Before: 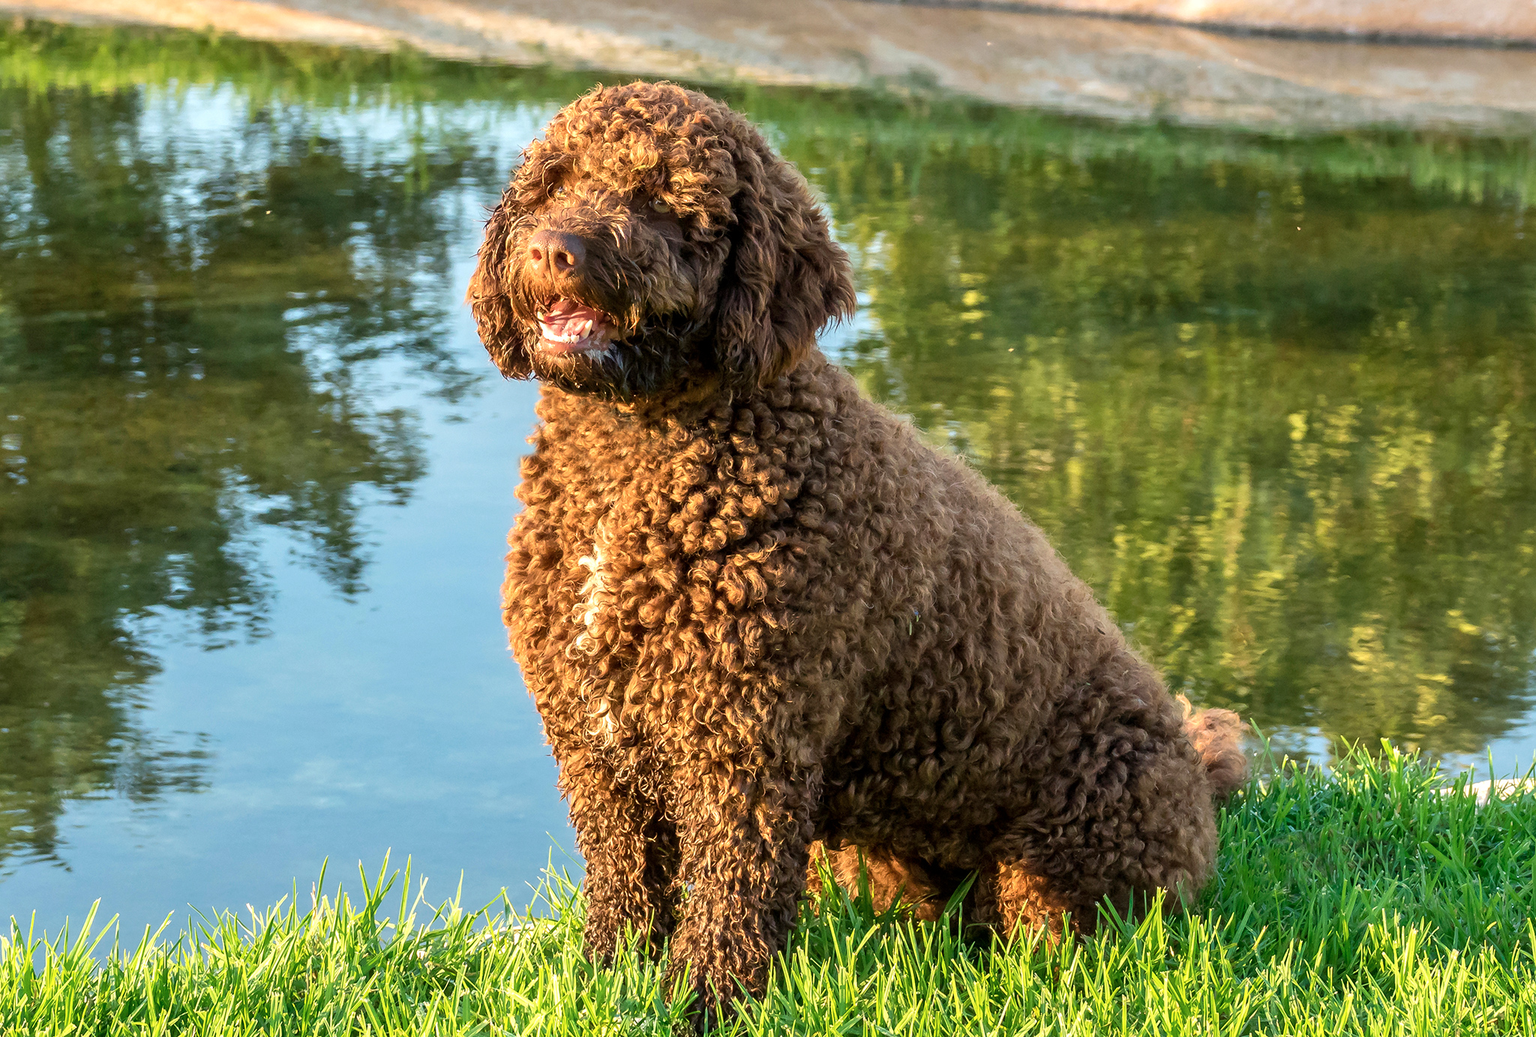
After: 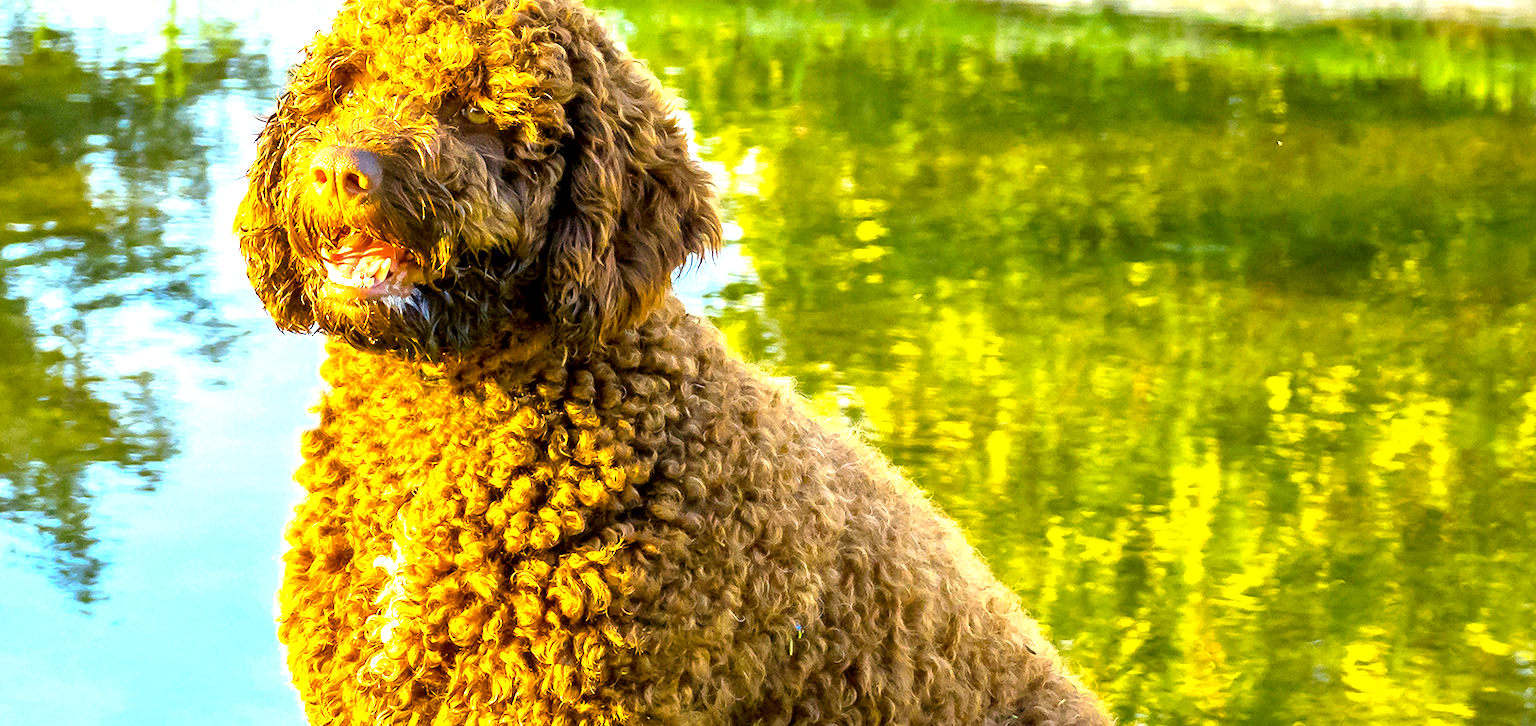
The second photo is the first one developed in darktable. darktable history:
crop: left 18.38%, top 11.092%, right 2.134%, bottom 33.217%
color contrast: green-magenta contrast 1.12, blue-yellow contrast 1.95, unbound 0
exposure: black level correction 0.001, exposure 1.398 EV, compensate exposure bias true, compensate highlight preservation false
local contrast: mode bilateral grid, contrast 20, coarseness 50, detail 120%, midtone range 0.2
